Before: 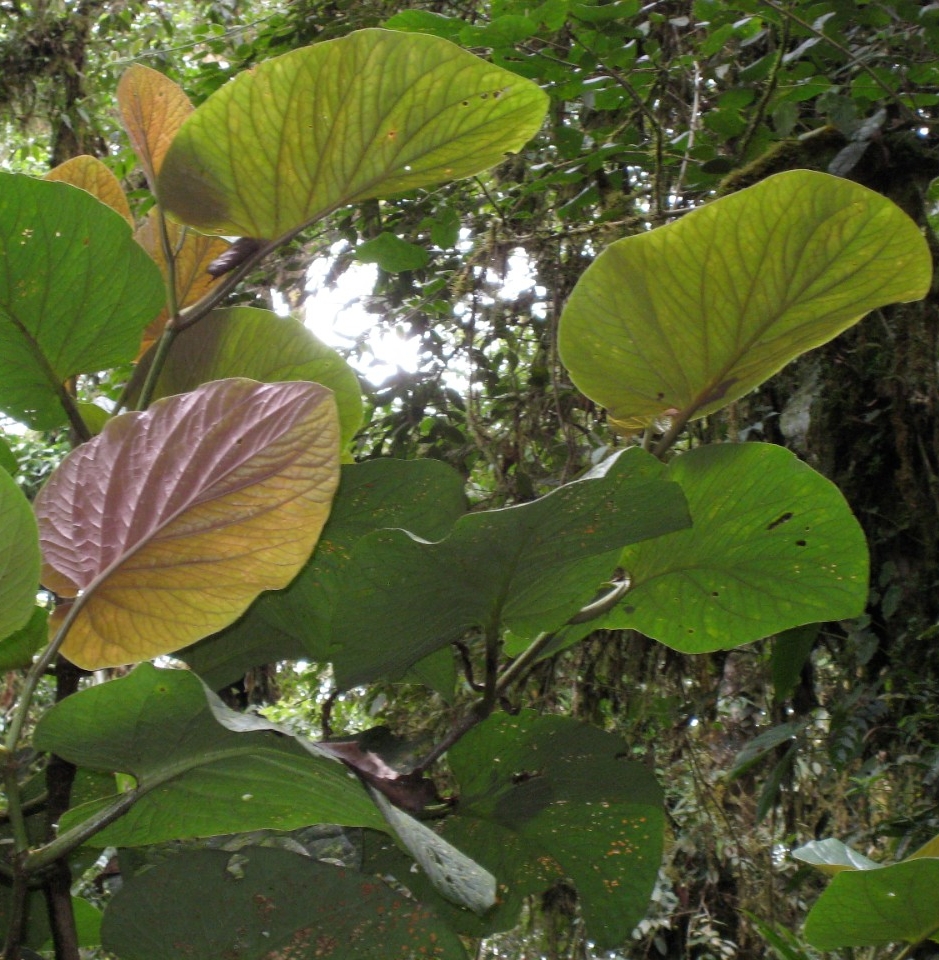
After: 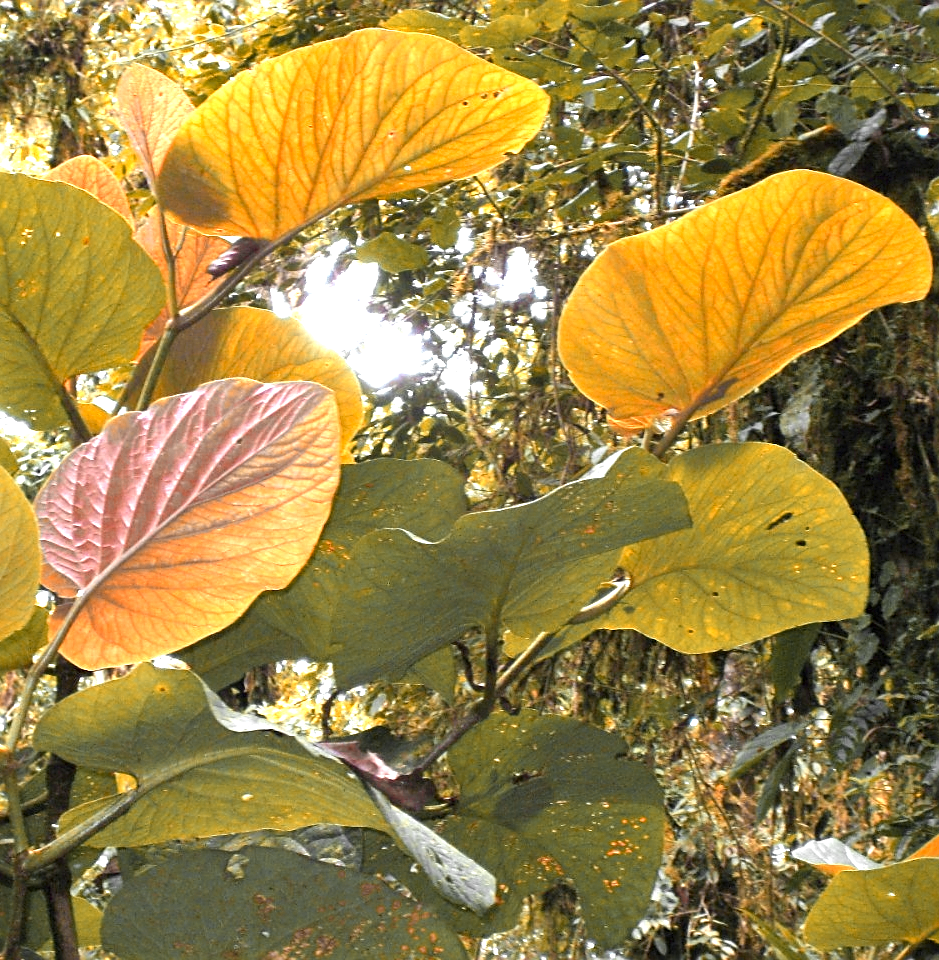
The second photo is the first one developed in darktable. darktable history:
contrast brightness saturation: contrast 0.04, saturation 0.16
shadows and highlights: shadows 49, highlights -41, soften with gaussian
color zones: curves: ch0 [(0.009, 0.528) (0.136, 0.6) (0.255, 0.586) (0.39, 0.528) (0.522, 0.584) (0.686, 0.736) (0.849, 0.561)]; ch1 [(0.045, 0.781) (0.14, 0.416) (0.257, 0.695) (0.442, 0.032) (0.738, 0.338) (0.818, 0.632) (0.891, 0.741) (1, 0.704)]; ch2 [(0, 0.667) (0.141, 0.52) (0.26, 0.37) (0.474, 0.432) (0.743, 0.286)]
exposure: exposure 1.137 EV, compensate highlight preservation false
sharpen: on, module defaults
